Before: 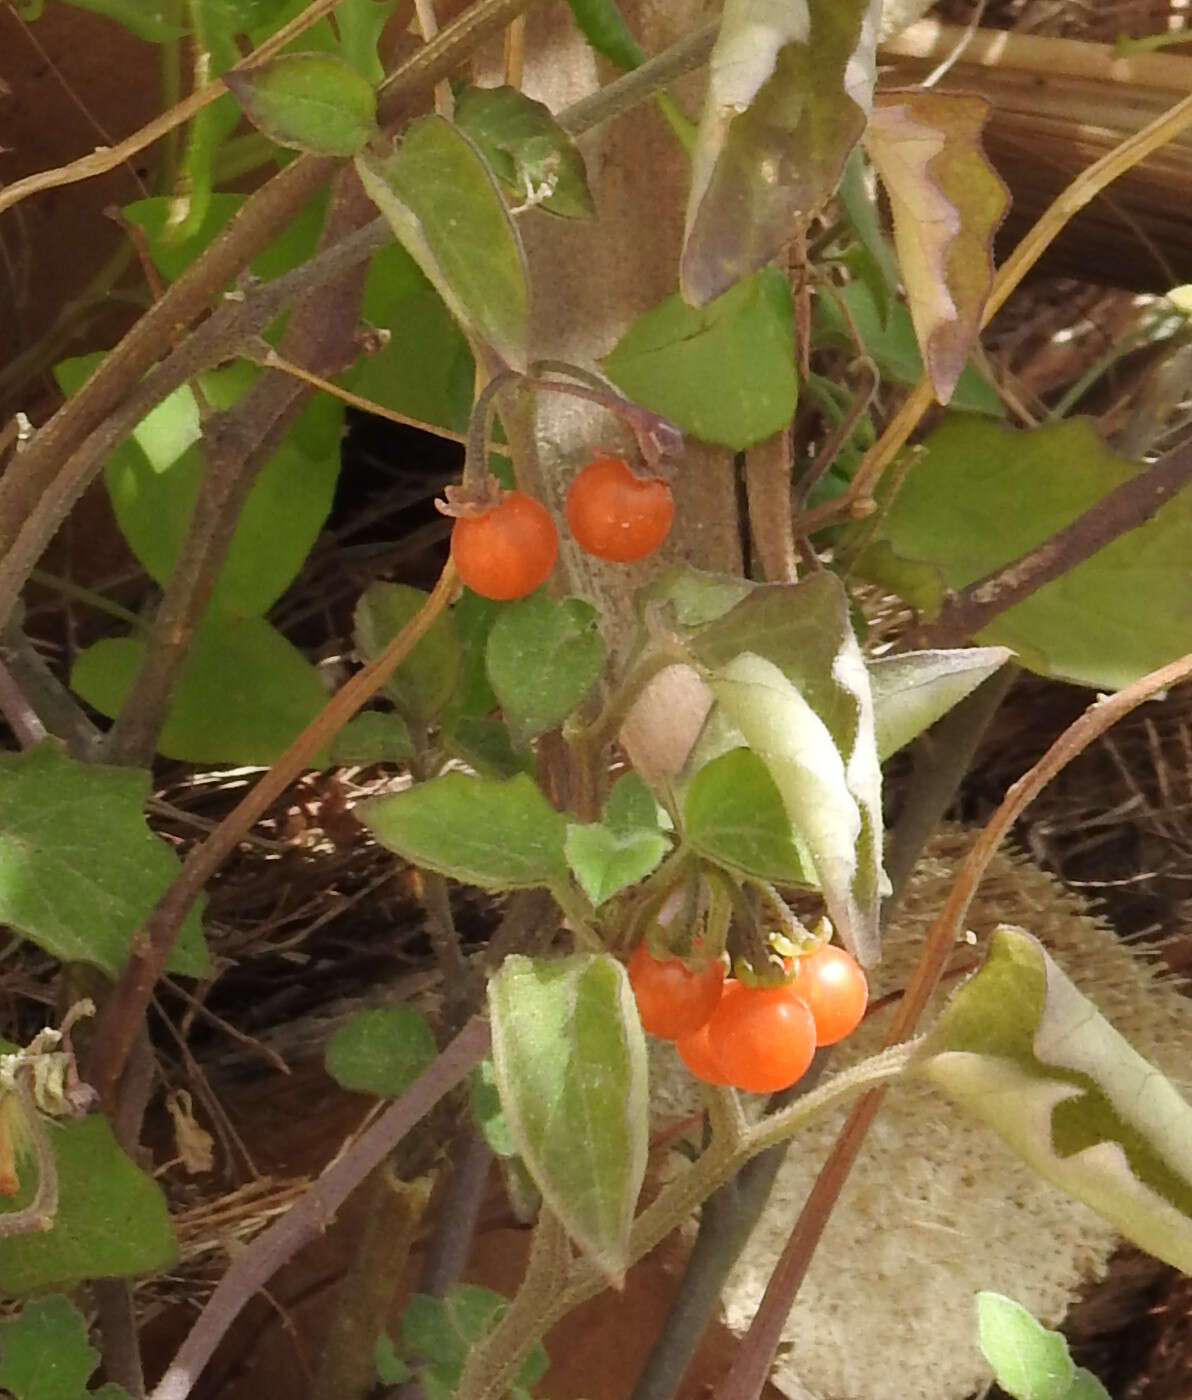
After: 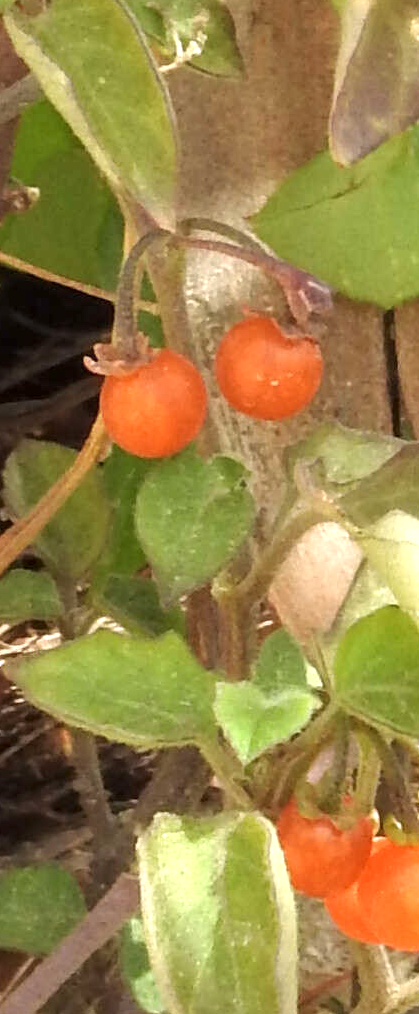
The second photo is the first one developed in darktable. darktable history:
local contrast: on, module defaults
crop and rotate: left 29.476%, top 10.214%, right 35.32%, bottom 17.333%
exposure: black level correction 0, exposure 0.7 EV, compensate exposure bias true, compensate highlight preservation false
